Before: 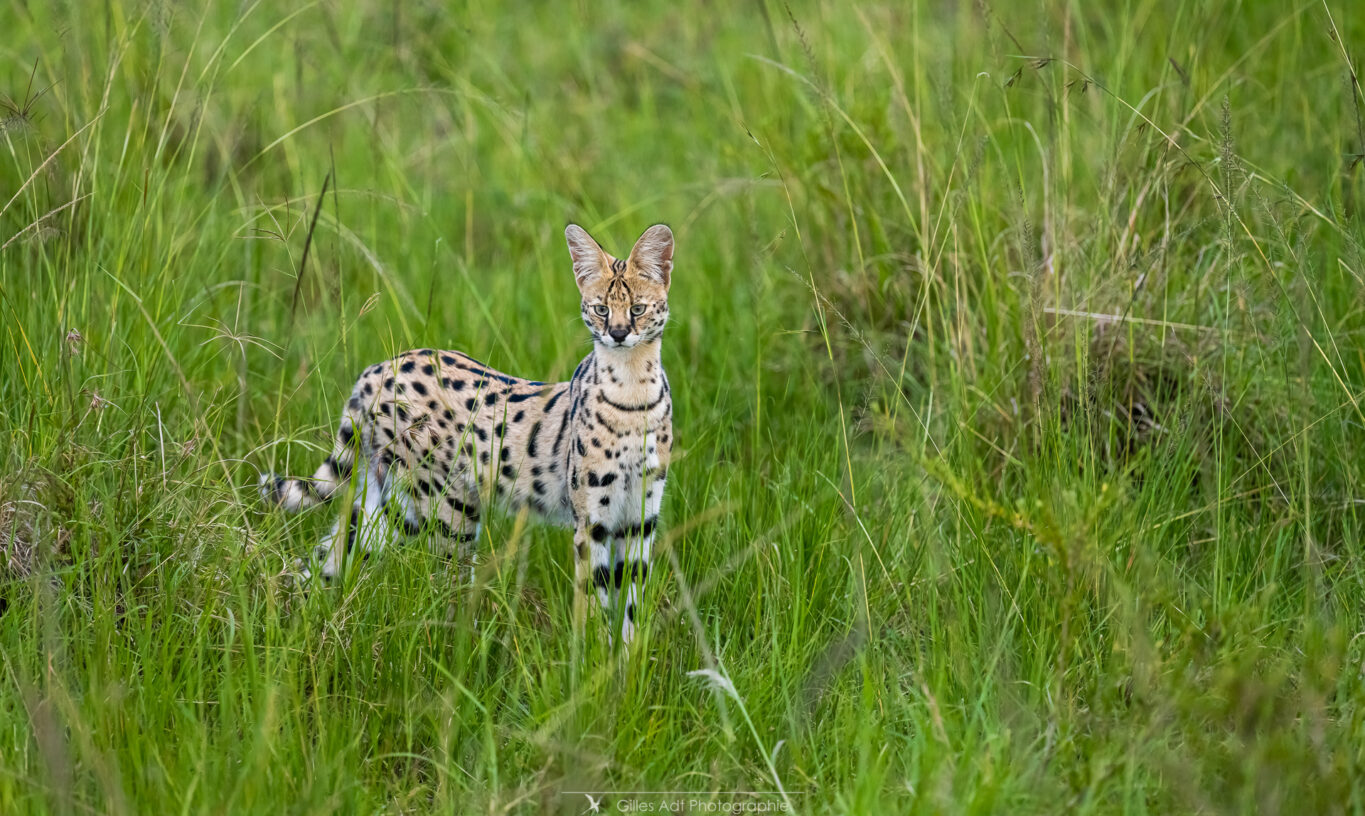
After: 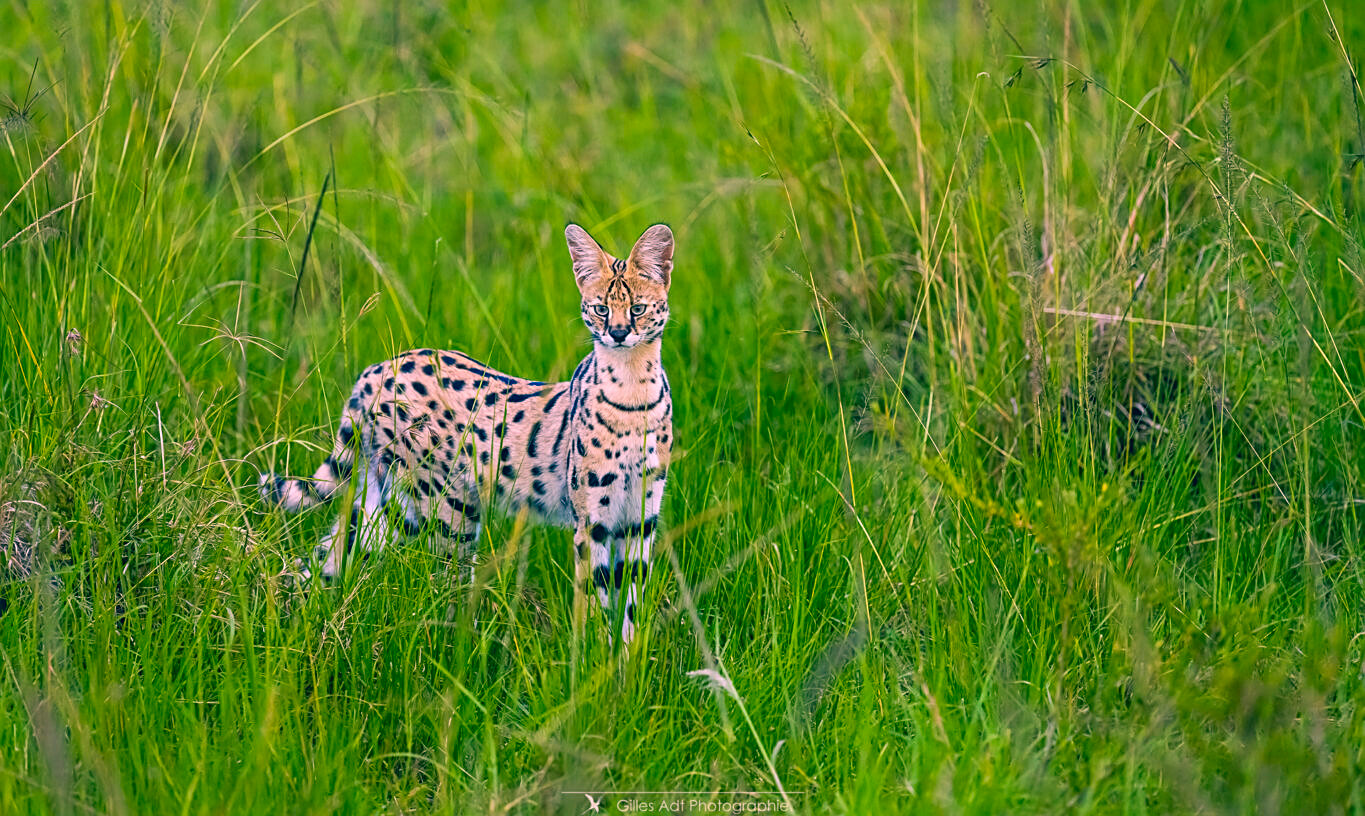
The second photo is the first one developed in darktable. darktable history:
color correction: highlights a* 17.03, highlights b* 0.205, shadows a* -15.38, shadows b* -14.56, saturation 1.5
sharpen: on, module defaults
white balance: emerald 1
